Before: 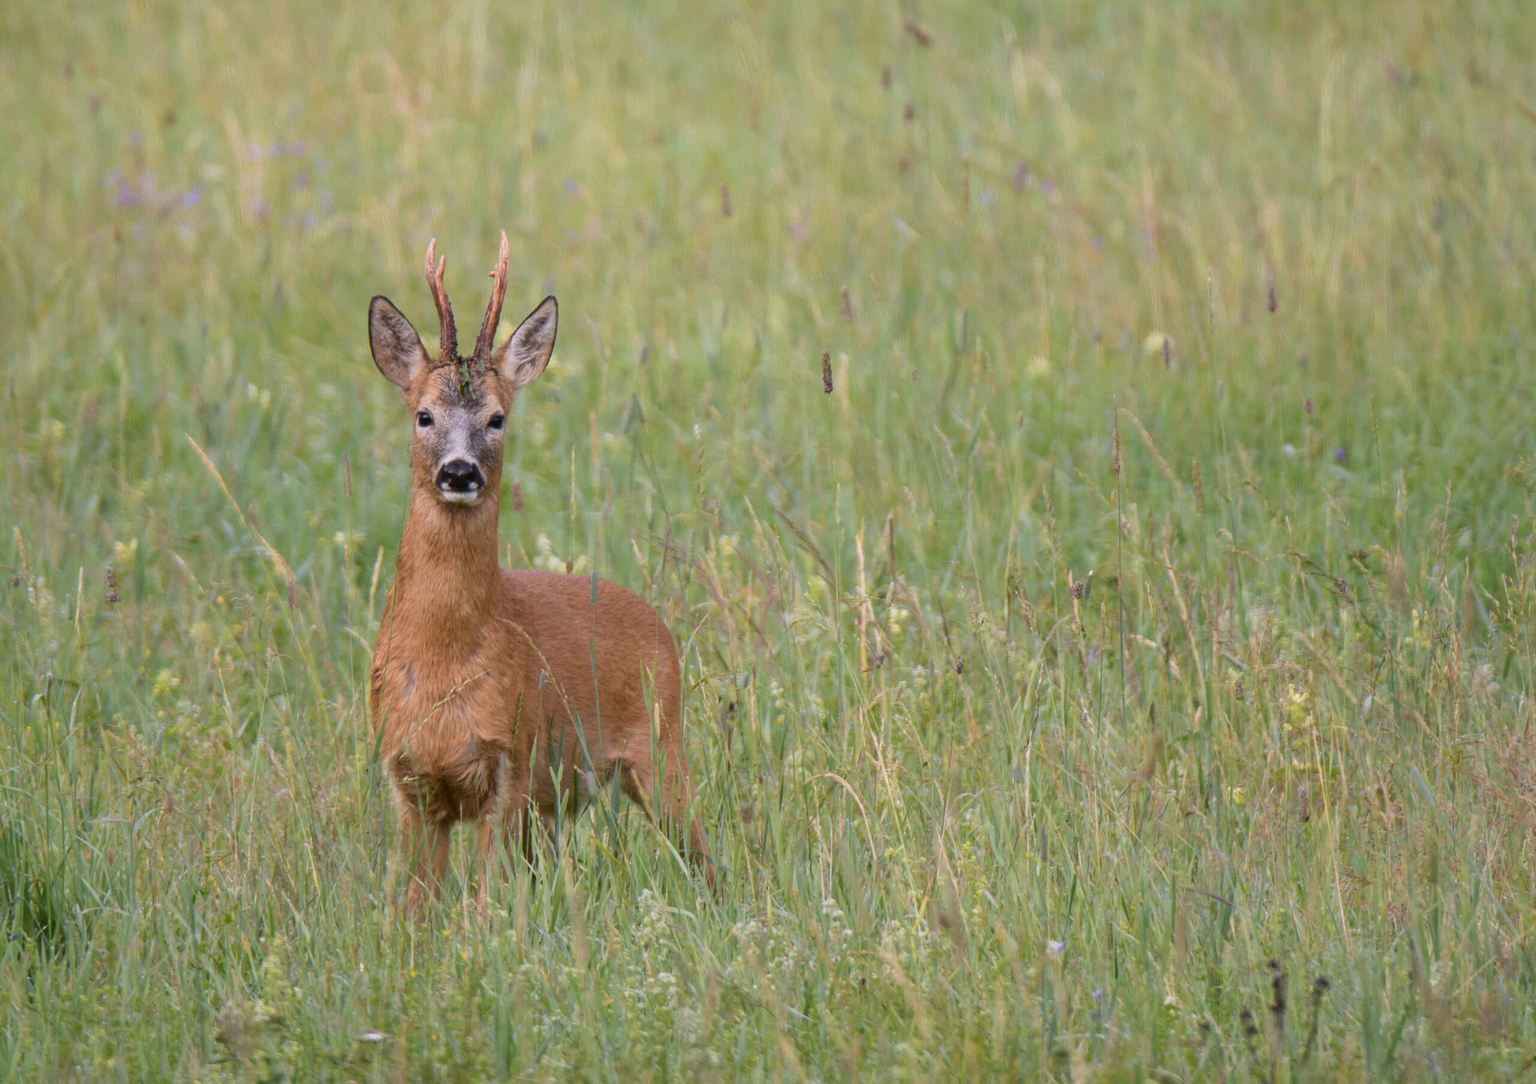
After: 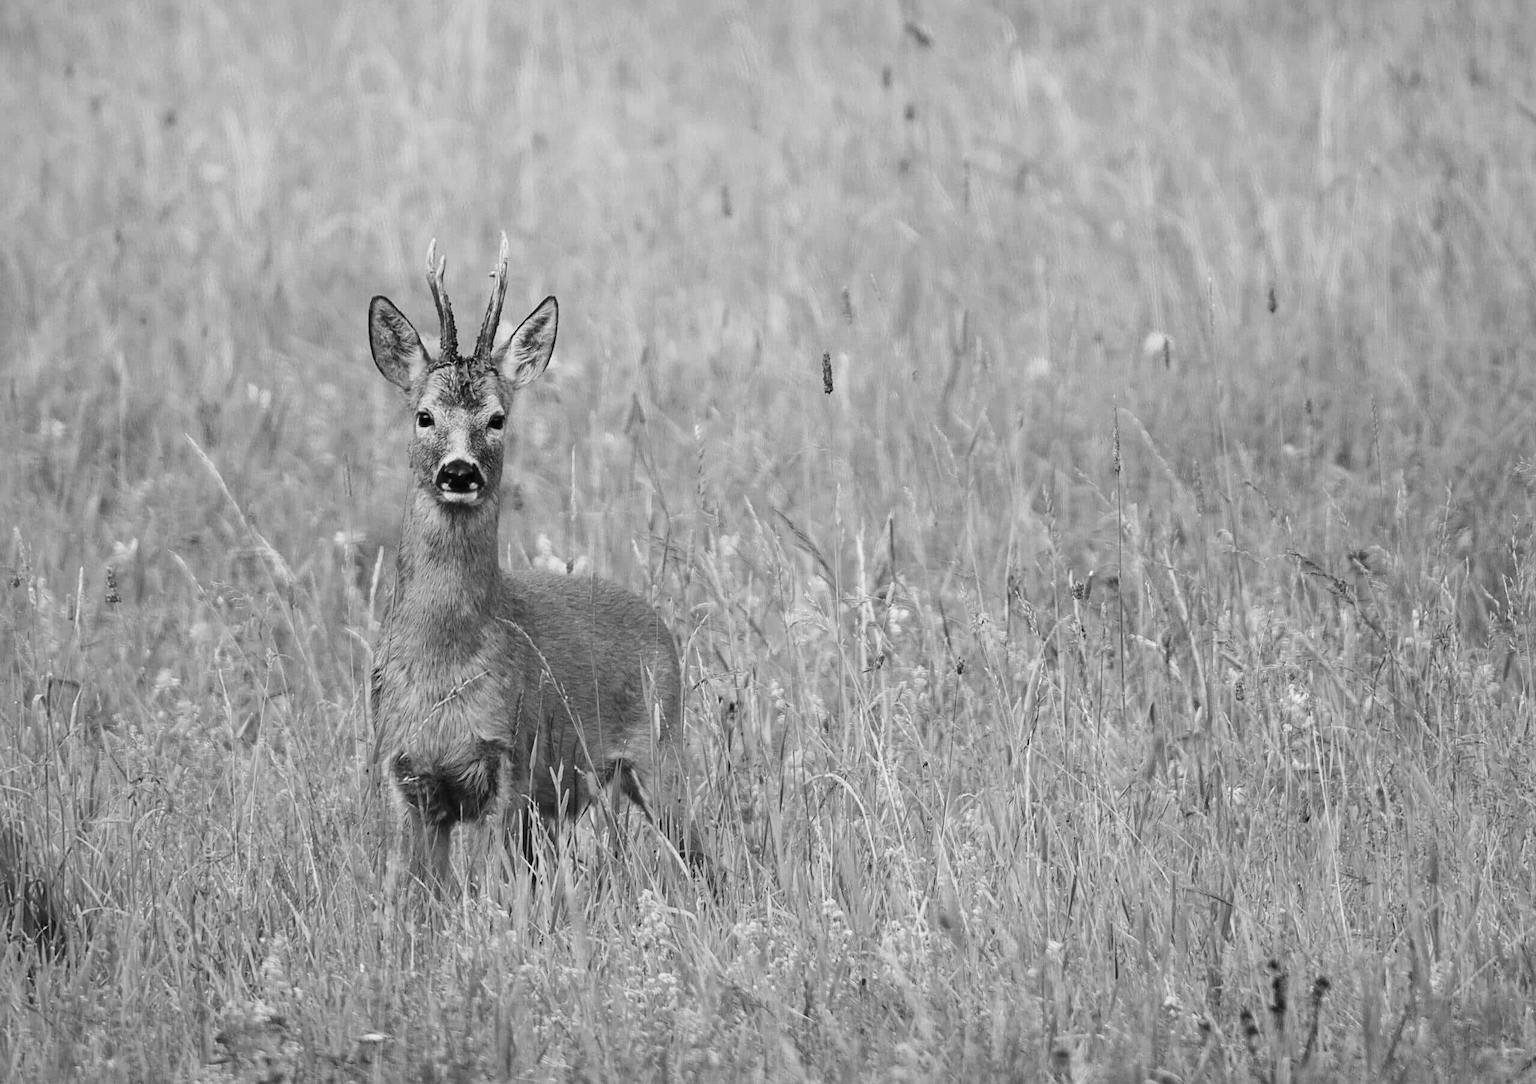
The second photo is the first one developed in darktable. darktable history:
contrast brightness saturation: contrast 0.26, brightness 0.02, saturation 0.87
monochrome: a -3.63, b -0.465
sharpen: on, module defaults
